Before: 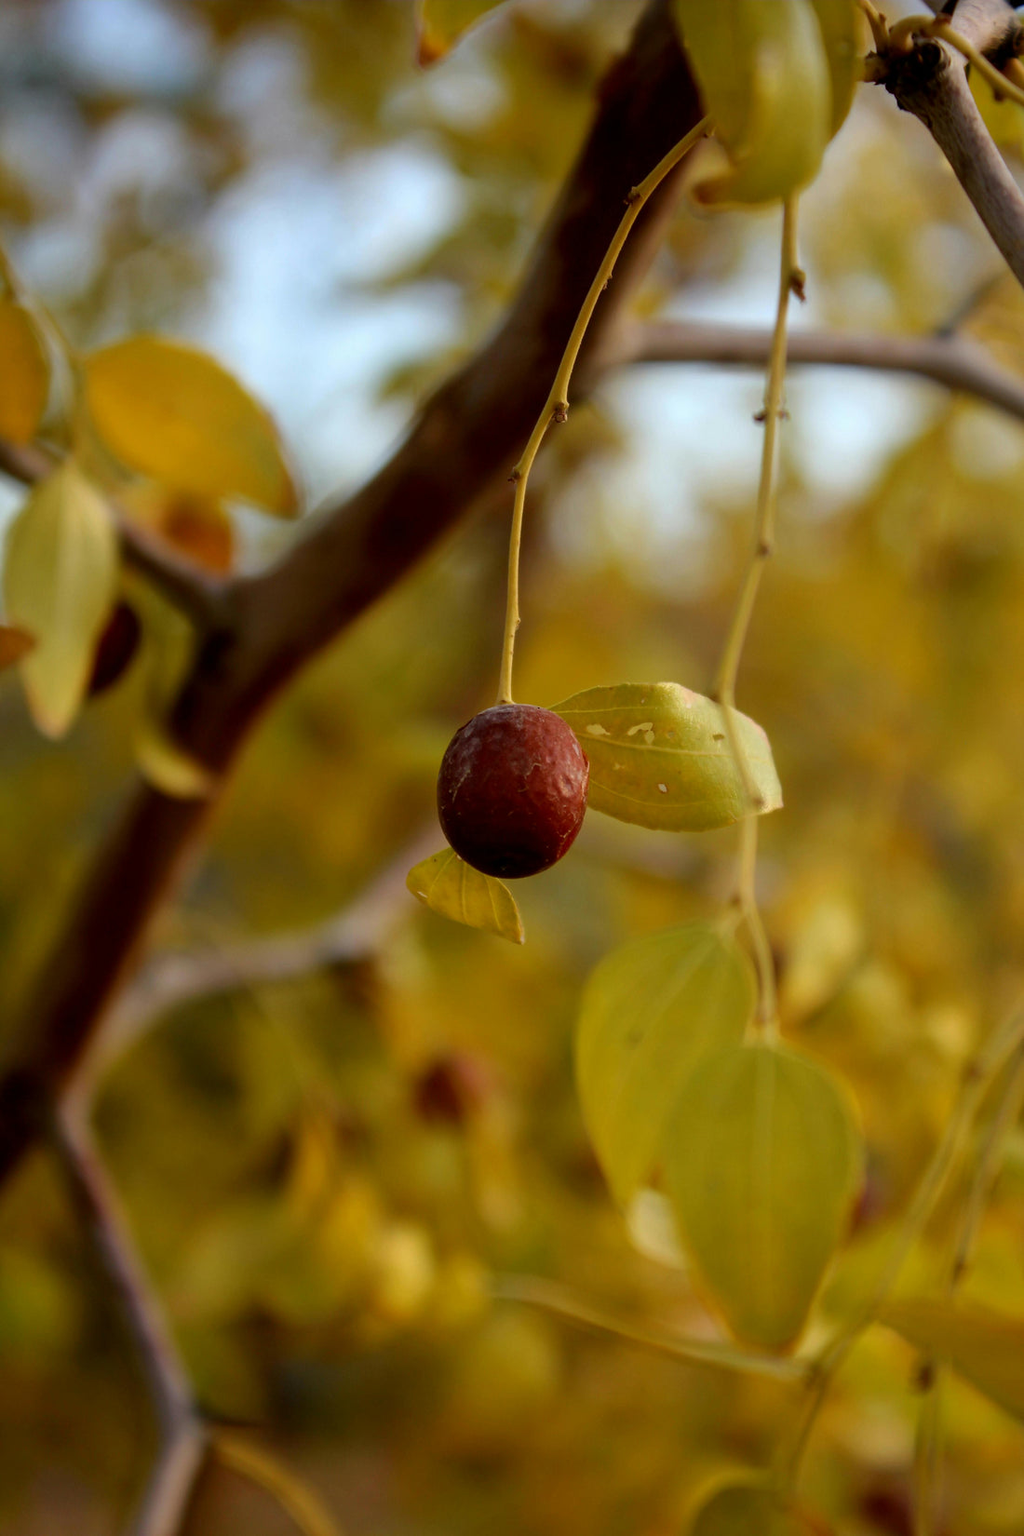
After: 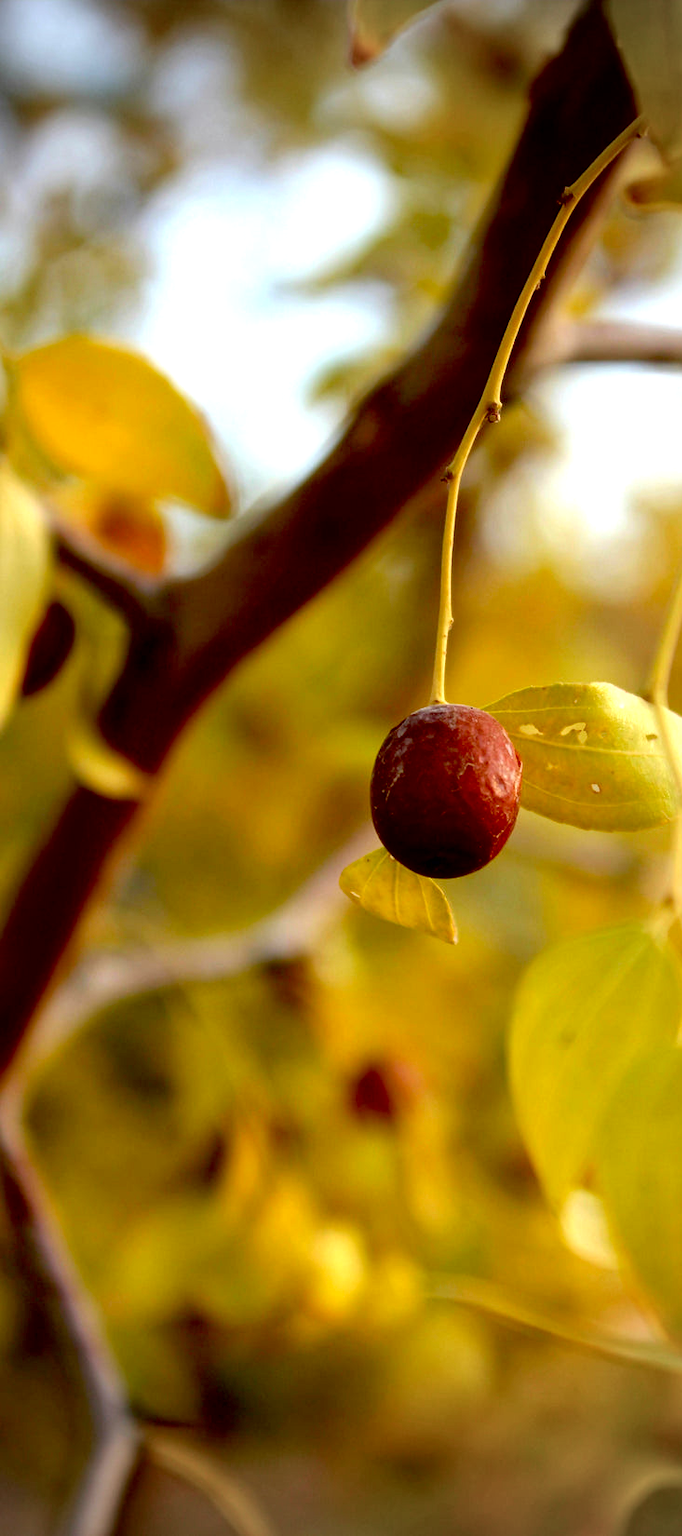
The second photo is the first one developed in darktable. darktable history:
crop and rotate: left 6.617%, right 26.717%
vignetting: width/height ratio 1.094
exposure: black level correction 0.01, exposure 1 EV, compensate highlight preservation false
